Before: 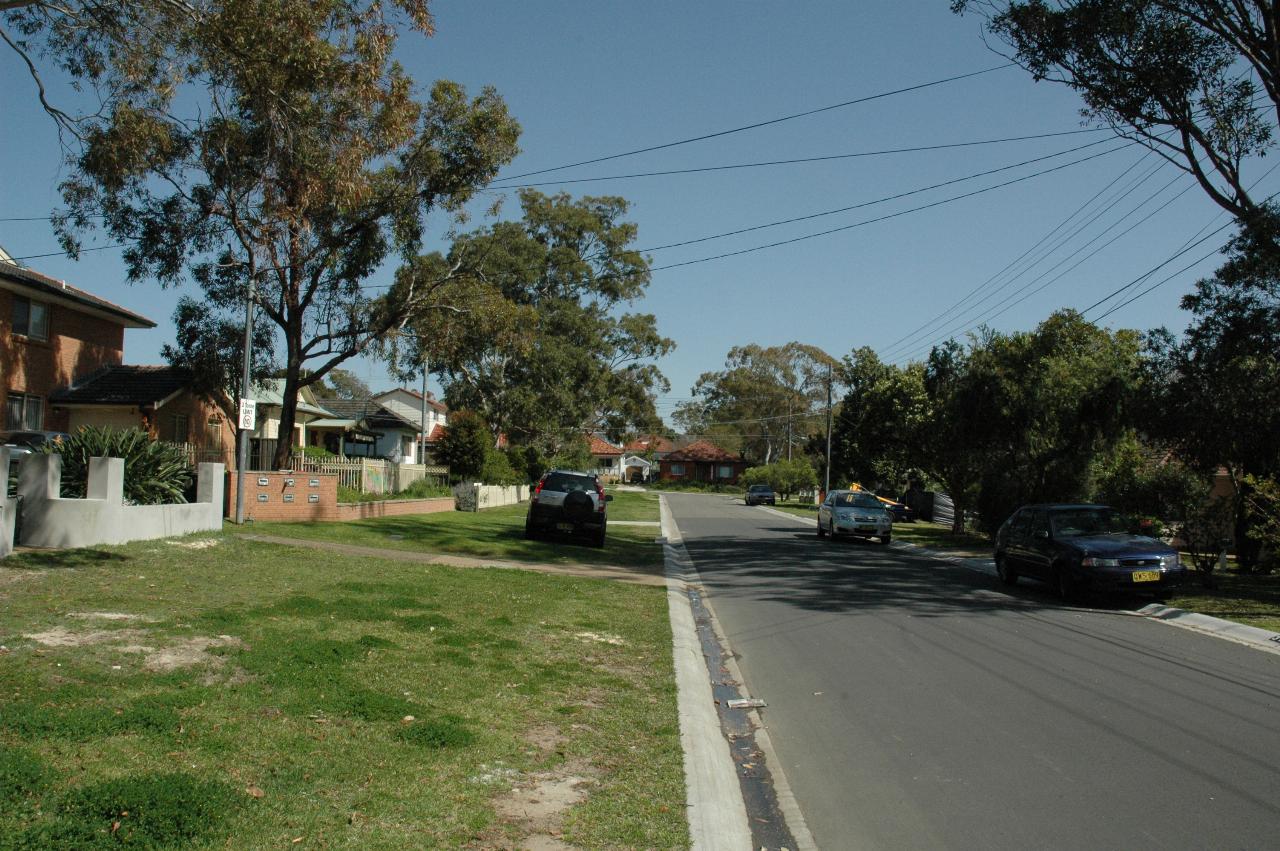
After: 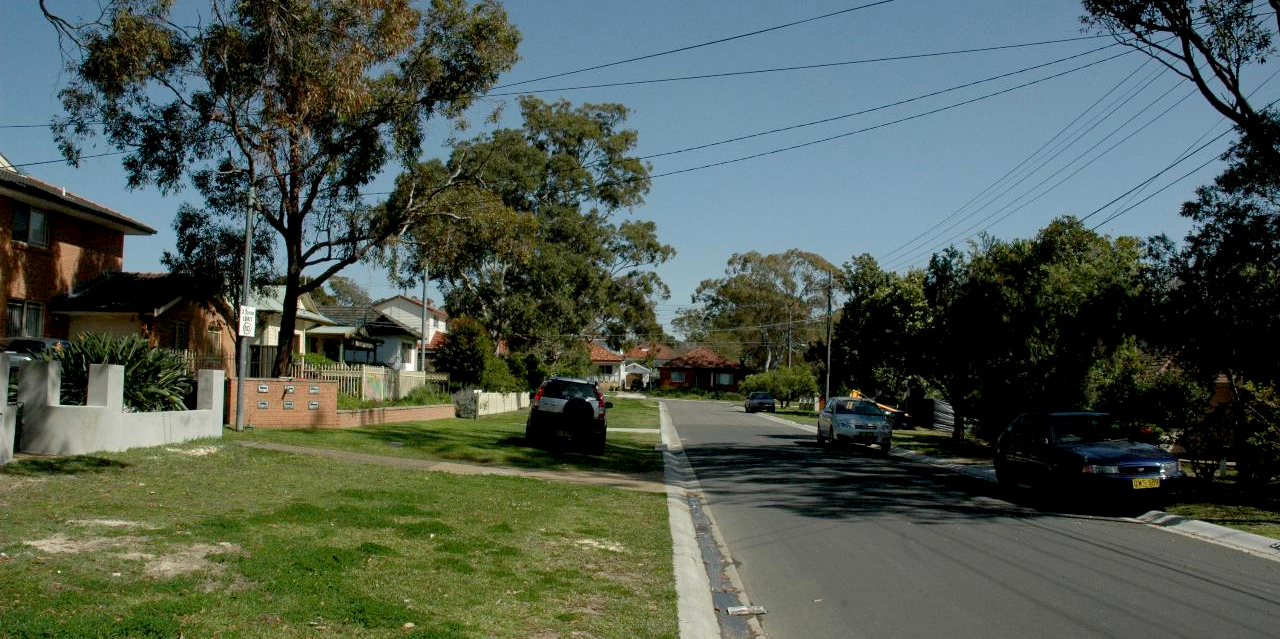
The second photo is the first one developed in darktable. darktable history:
crop: top 11.012%, bottom 13.884%
exposure: black level correction 0.01, exposure 0.008 EV, compensate highlight preservation false
